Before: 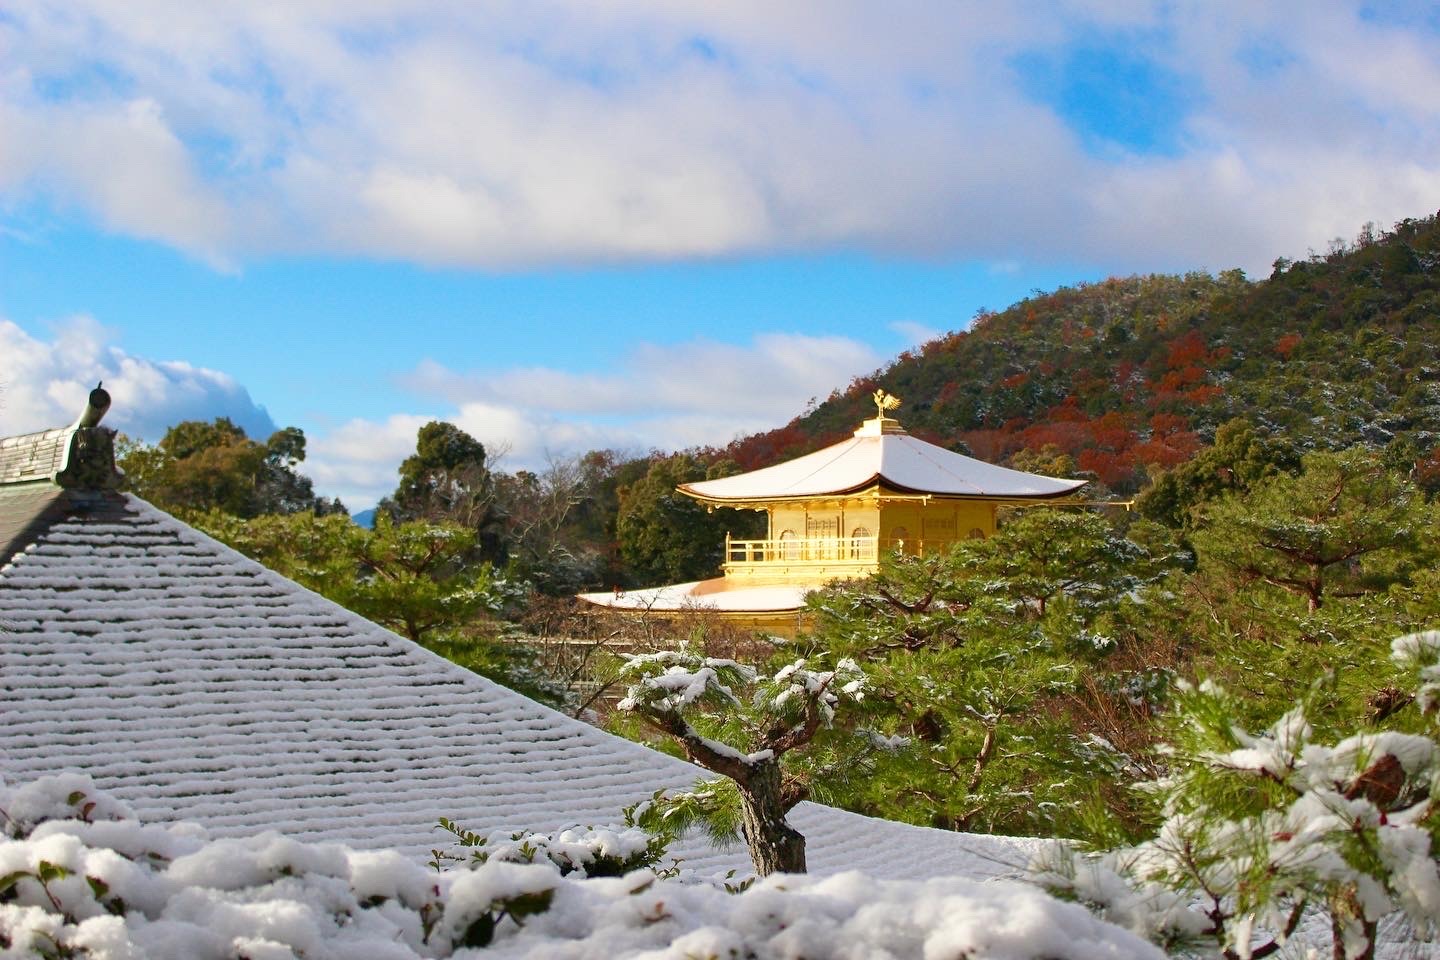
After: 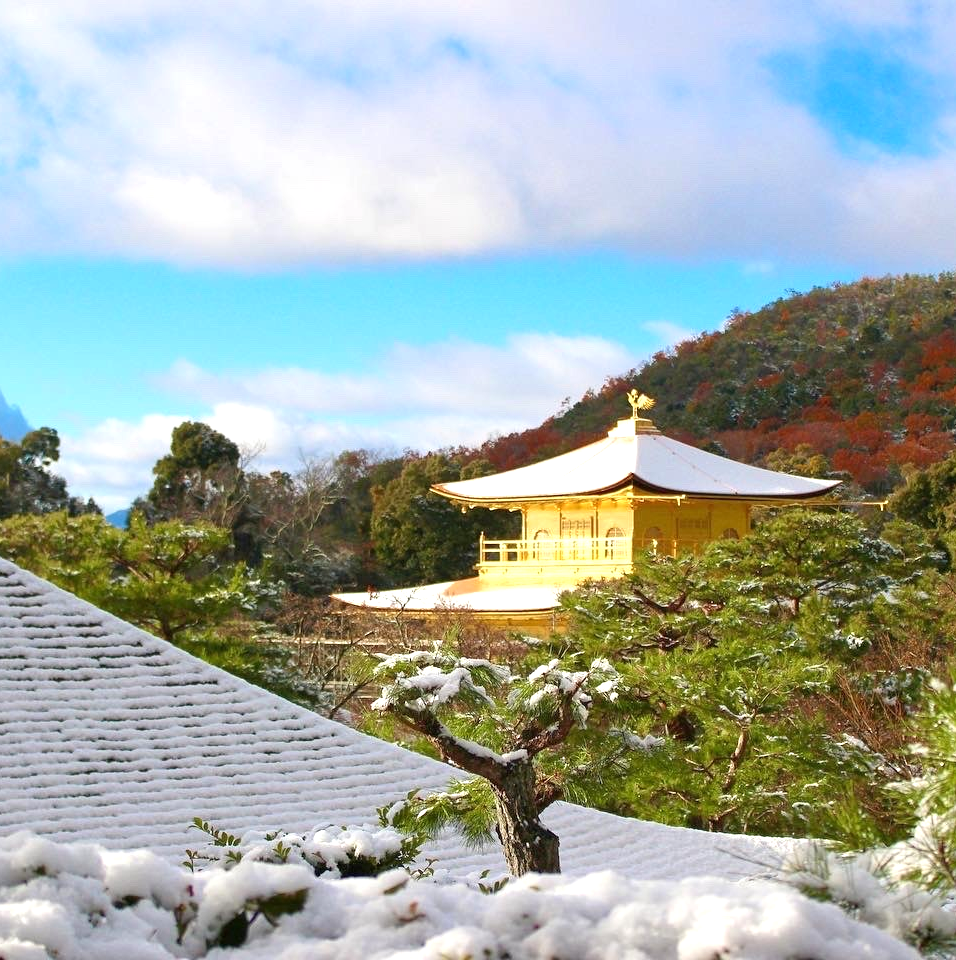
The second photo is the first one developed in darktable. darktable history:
exposure: black level correction 0, exposure 0.498 EV, compensate exposure bias true, compensate highlight preservation false
crop: left 17.131%, right 16.47%
